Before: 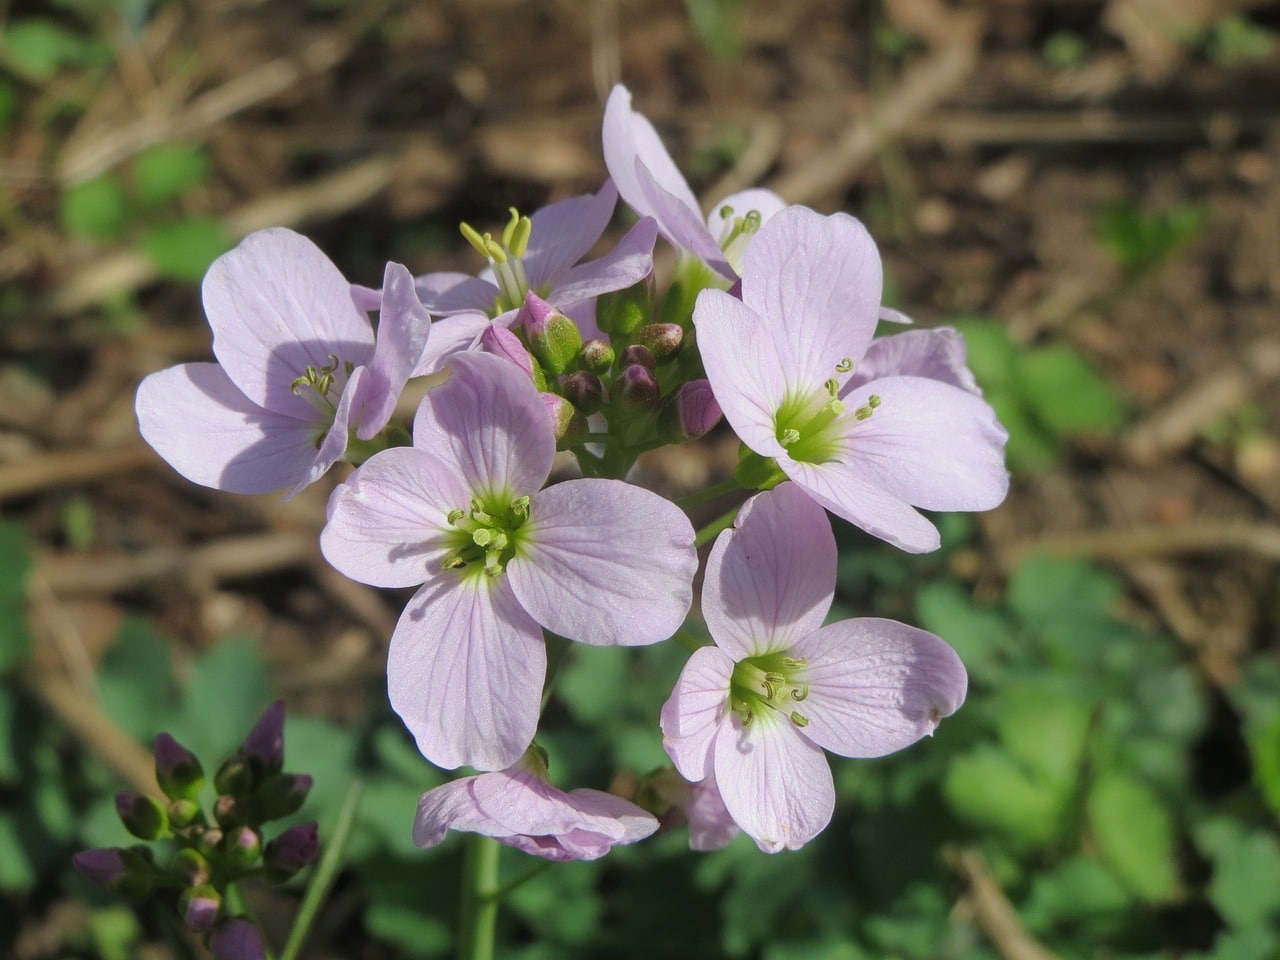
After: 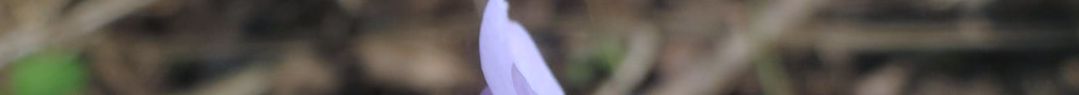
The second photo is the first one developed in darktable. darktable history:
white balance: red 0.967, blue 1.119, emerald 0.756
crop and rotate: left 9.644%, top 9.491%, right 6.021%, bottom 80.509%
color calibration: illuminant as shot in camera, x 0.358, y 0.373, temperature 4628.91 K
